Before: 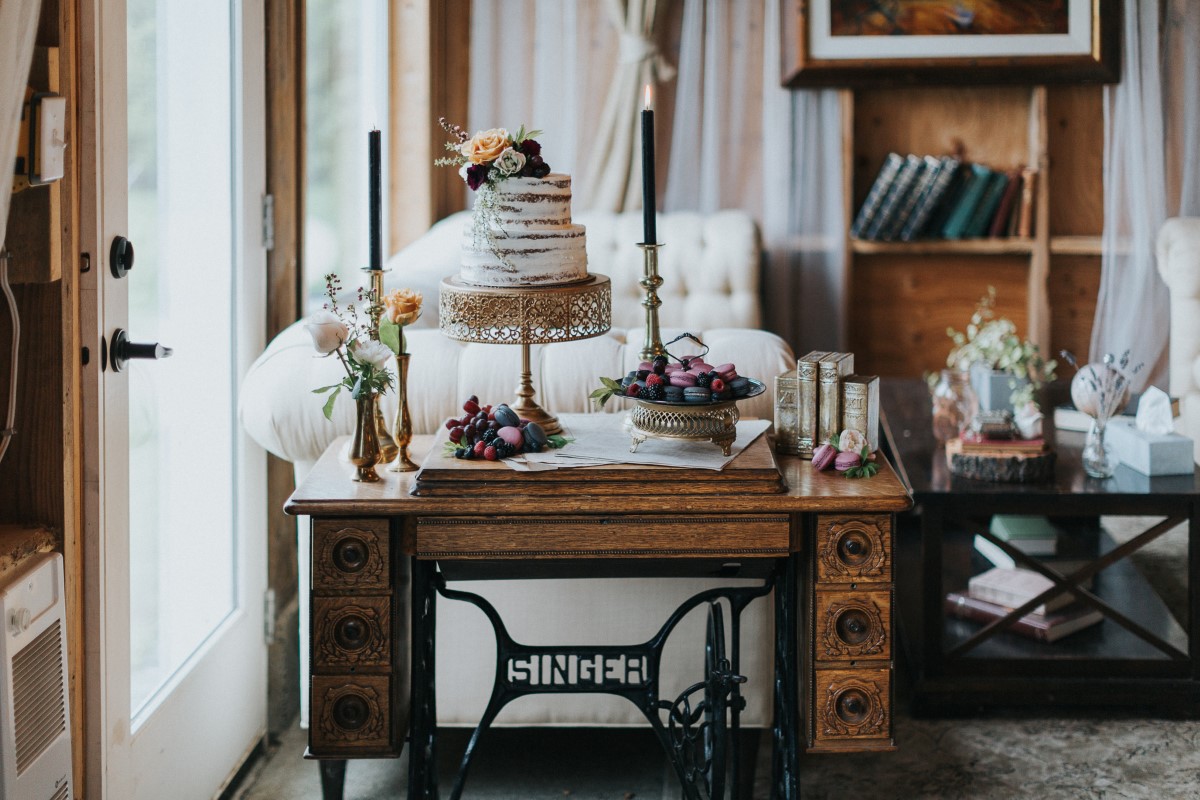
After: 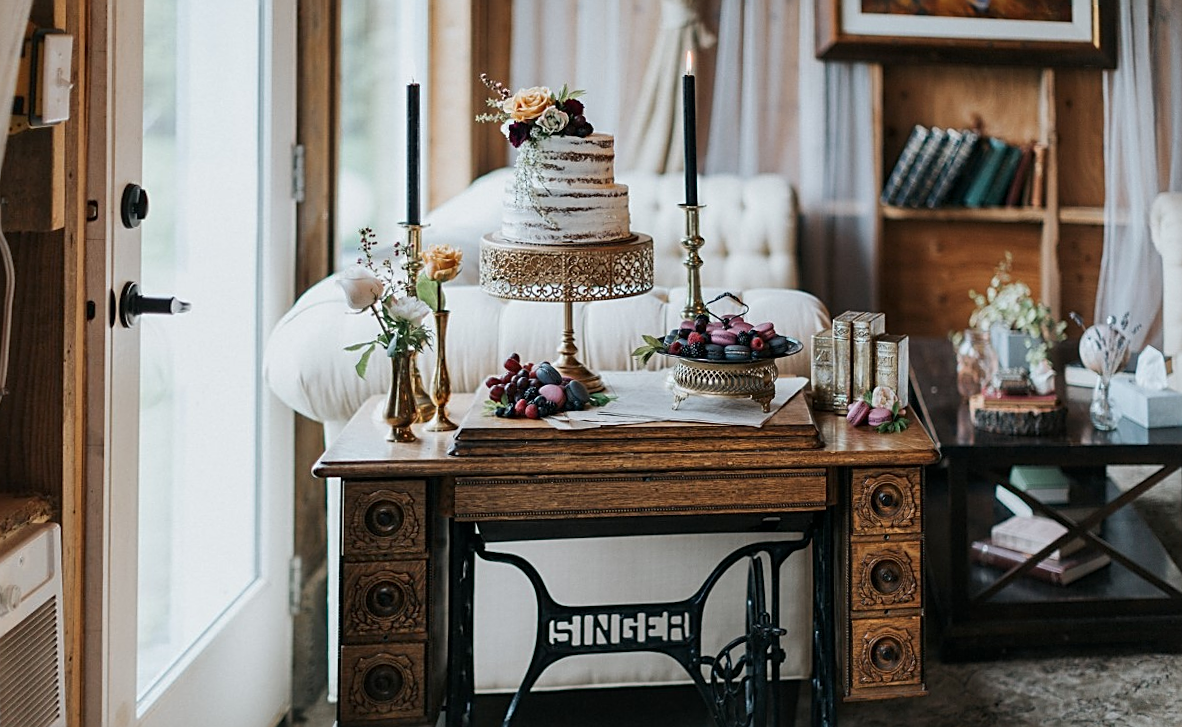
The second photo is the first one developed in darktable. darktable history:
rotate and perspective: rotation -0.013°, lens shift (vertical) -0.027, lens shift (horizontal) 0.178, crop left 0.016, crop right 0.989, crop top 0.082, crop bottom 0.918
sharpen: on, module defaults
local contrast: mode bilateral grid, contrast 20, coarseness 50, detail 120%, midtone range 0.2
